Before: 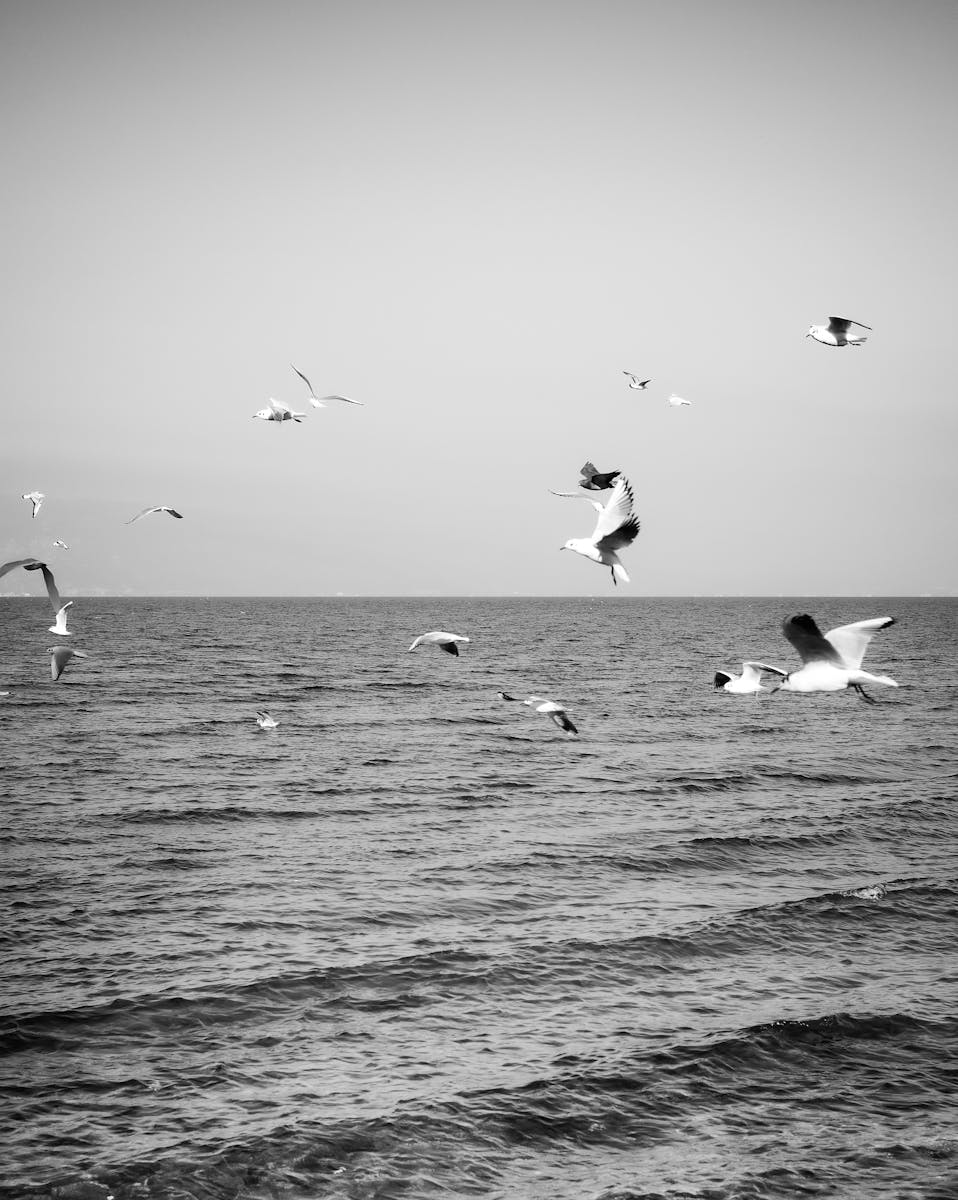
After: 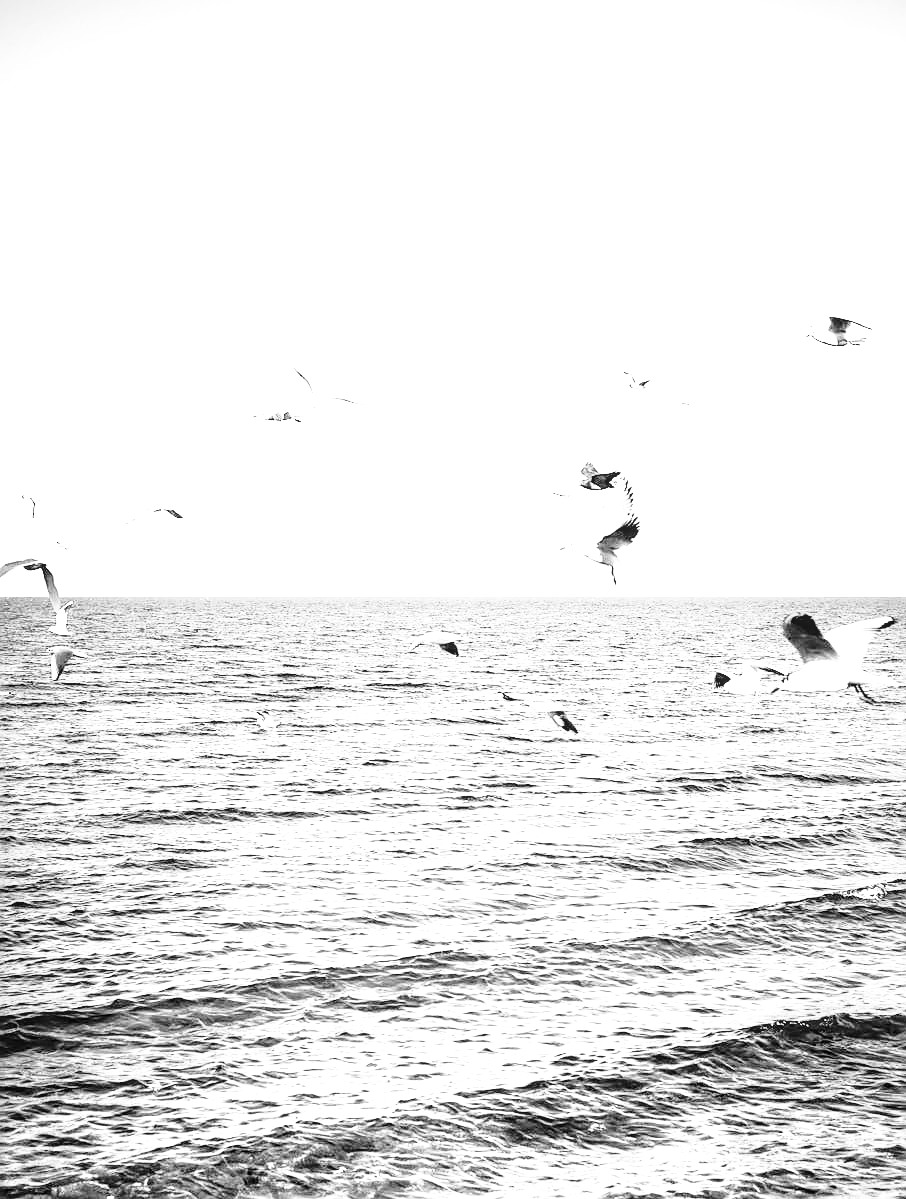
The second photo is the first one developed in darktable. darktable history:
tone equalizer: -8 EV -0.42 EV, -7 EV -0.364 EV, -6 EV -0.33 EV, -5 EV -0.229 EV, -3 EV 0.251 EV, -2 EV 0.323 EV, -1 EV 0.383 EV, +0 EV 0.394 EV
crop and rotate: left 0%, right 5.334%
sharpen: on, module defaults
base curve: curves: ch0 [(0, 0) (0.028, 0.03) (0.121, 0.232) (0.46, 0.748) (0.859, 0.968) (1, 1)], preserve colors none
color balance rgb: perceptual saturation grading › global saturation 20%, perceptual saturation grading › highlights -25.341%, perceptual saturation grading › shadows 49.758%, perceptual brilliance grading › global brilliance 17.952%
exposure: black level correction 0.001, exposure 0.499 EV, compensate highlight preservation false
contrast brightness saturation: saturation -0.052
local contrast: on, module defaults
